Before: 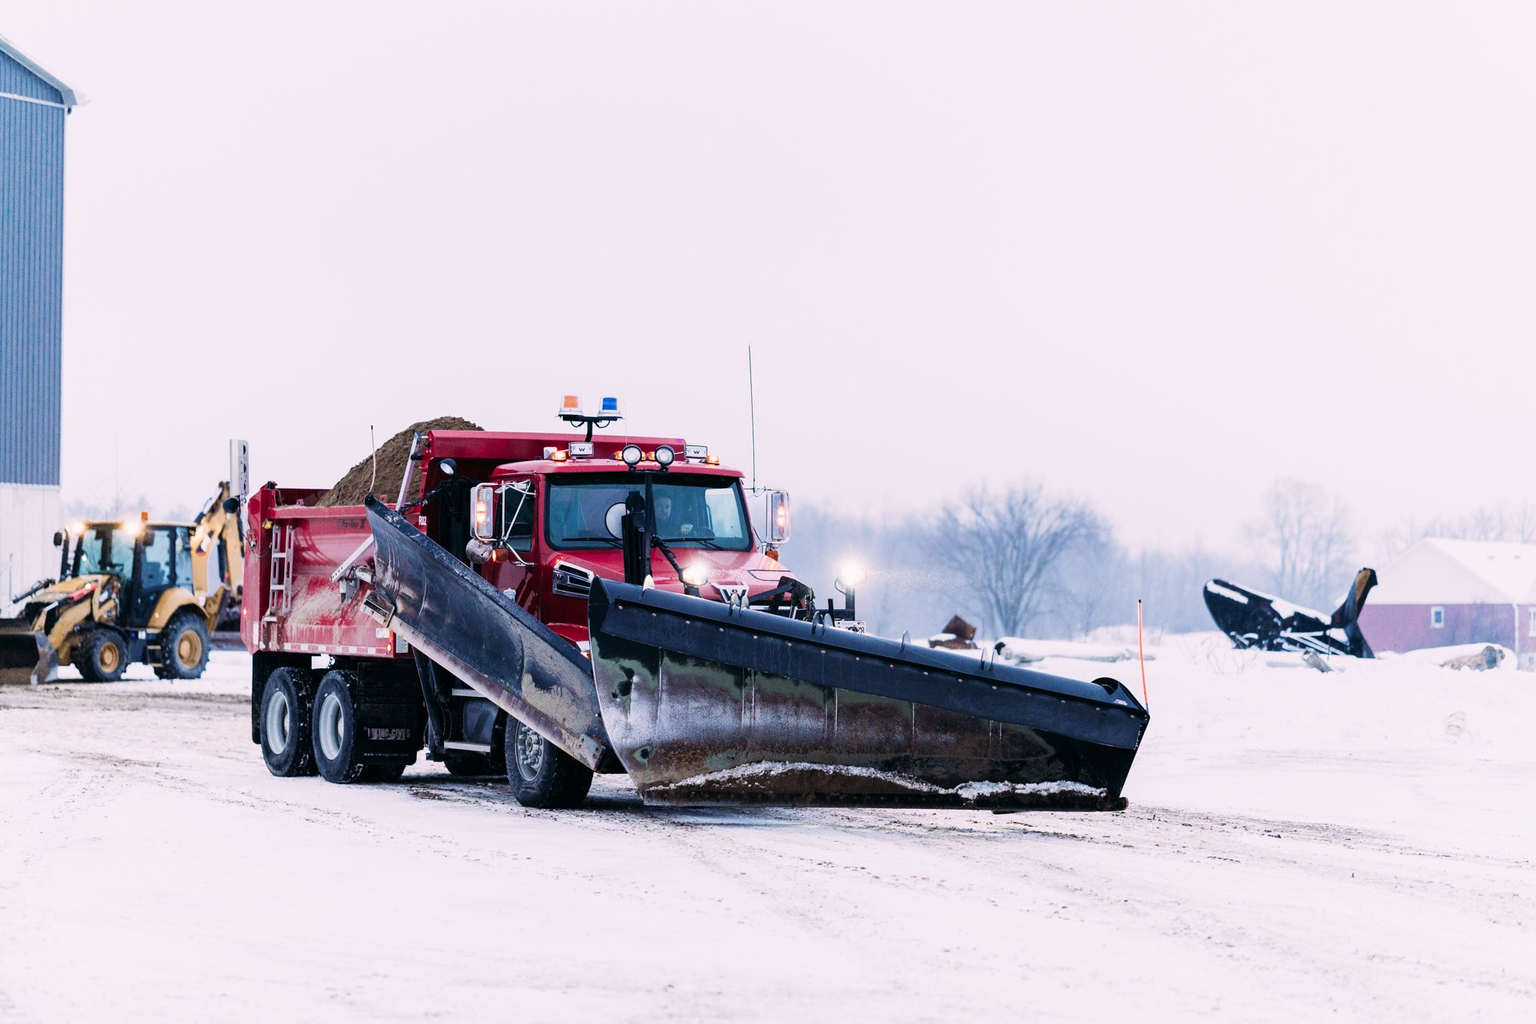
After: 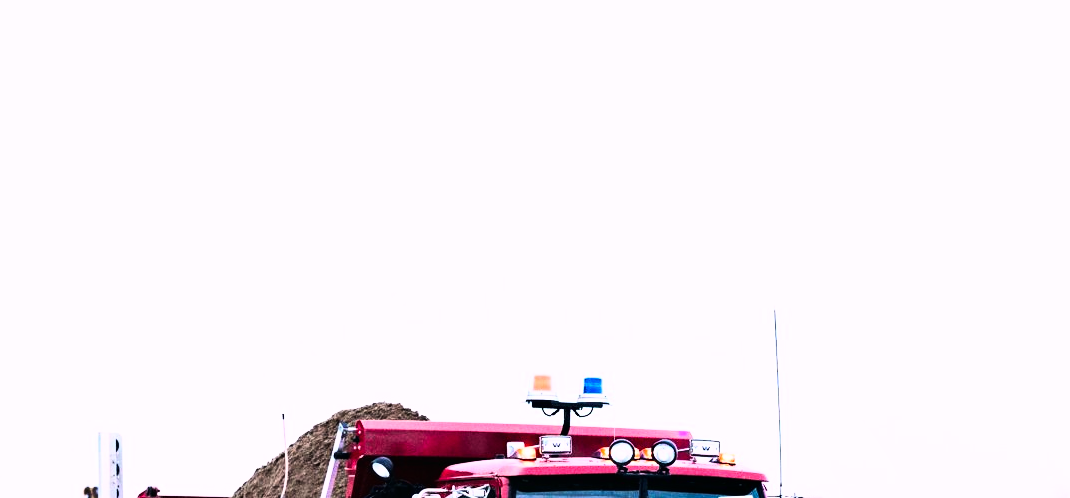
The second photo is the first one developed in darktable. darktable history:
base curve: curves: ch0 [(0, 0) (0.007, 0.004) (0.027, 0.03) (0.046, 0.07) (0.207, 0.54) (0.442, 0.872) (0.673, 0.972) (1, 1)]
shadows and highlights: low approximation 0.01, soften with gaussian
crop: left 10.096%, top 10.525%, right 36.398%, bottom 52.08%
